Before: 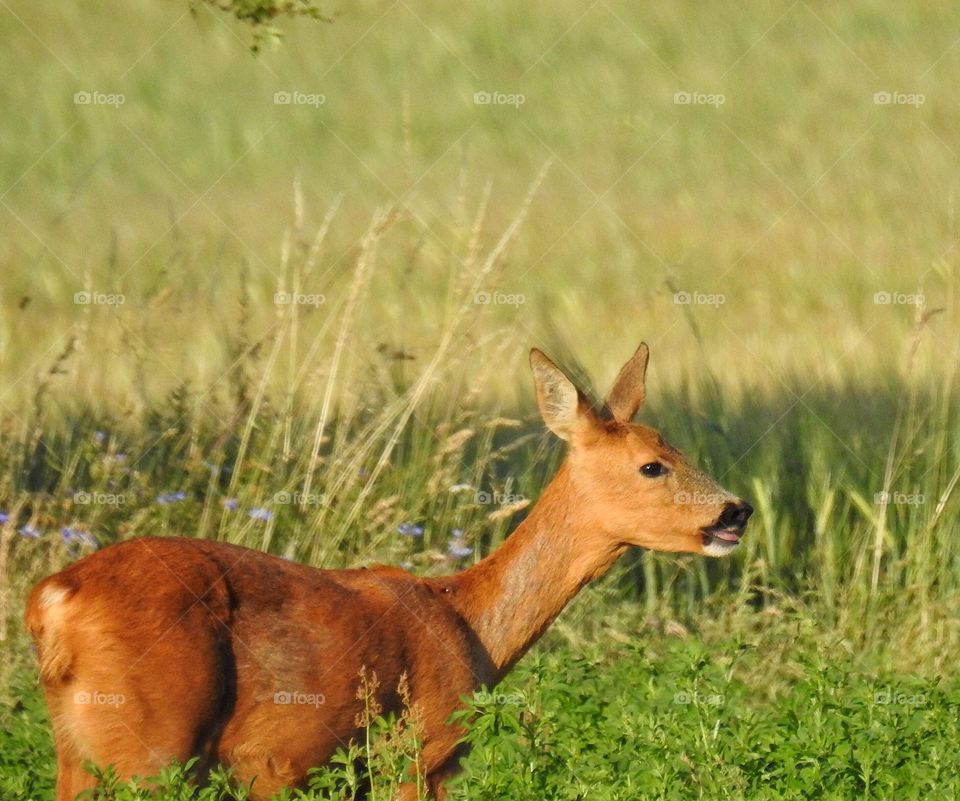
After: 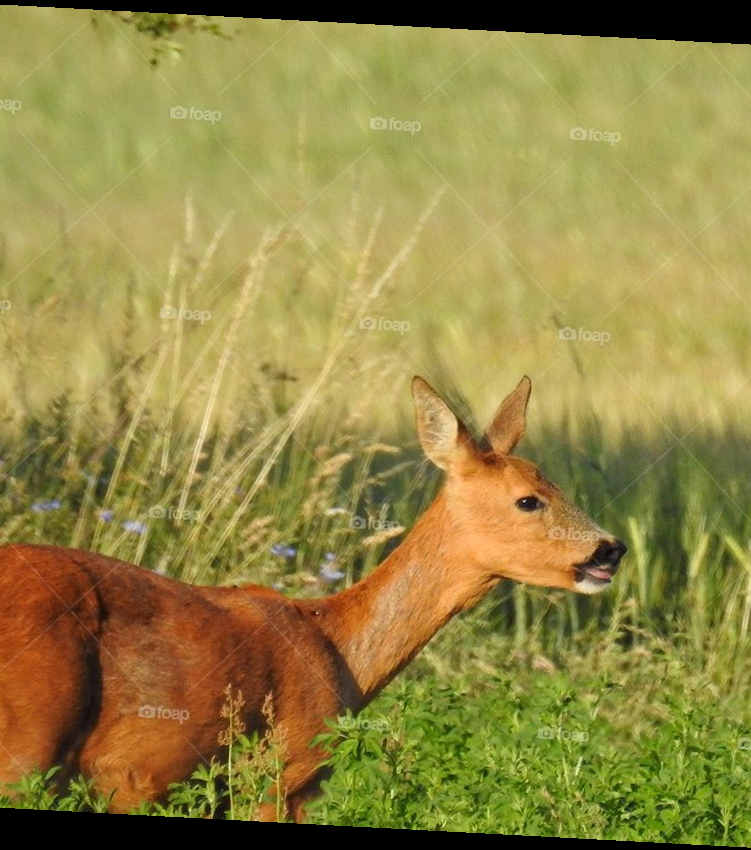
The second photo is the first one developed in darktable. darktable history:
crop and rotate: angle -3.05°, left 14.142%, top 0.02%, right 10.845%, bottom 0.056%
